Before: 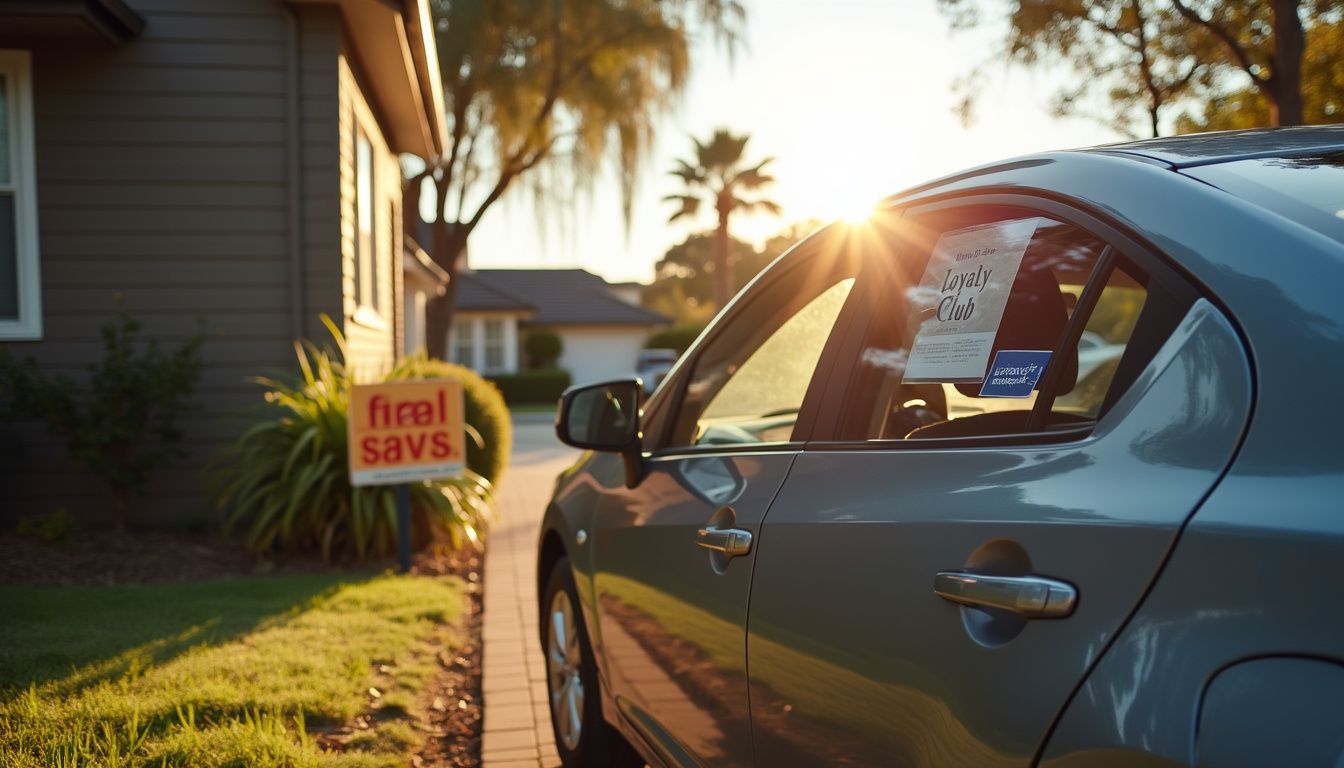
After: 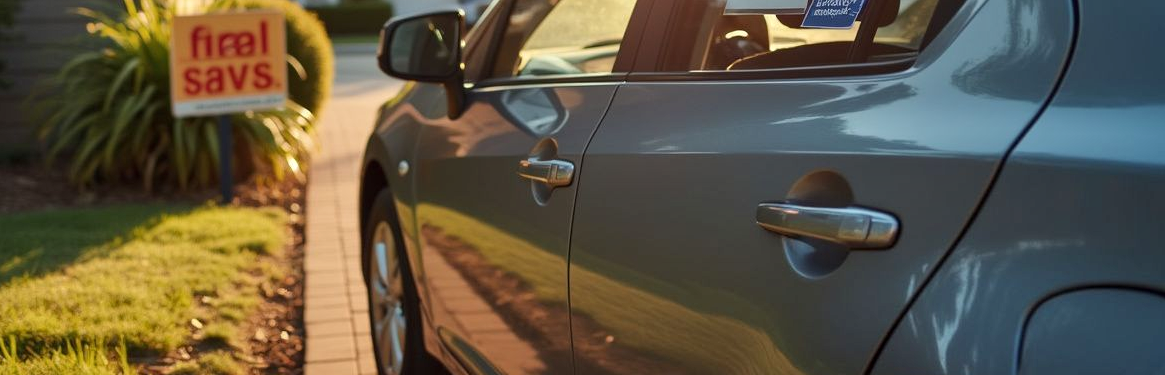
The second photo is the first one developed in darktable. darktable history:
local contrast: highlights 101%, shadows 100%, detail 120%, midtone range 0.2
shadows and highlights: shadows color adjustment 97.68%, low approximation 0.01, soften with gaussian
crop and rotate: left 13.259%, top 48.142%, bottom 2.947%
